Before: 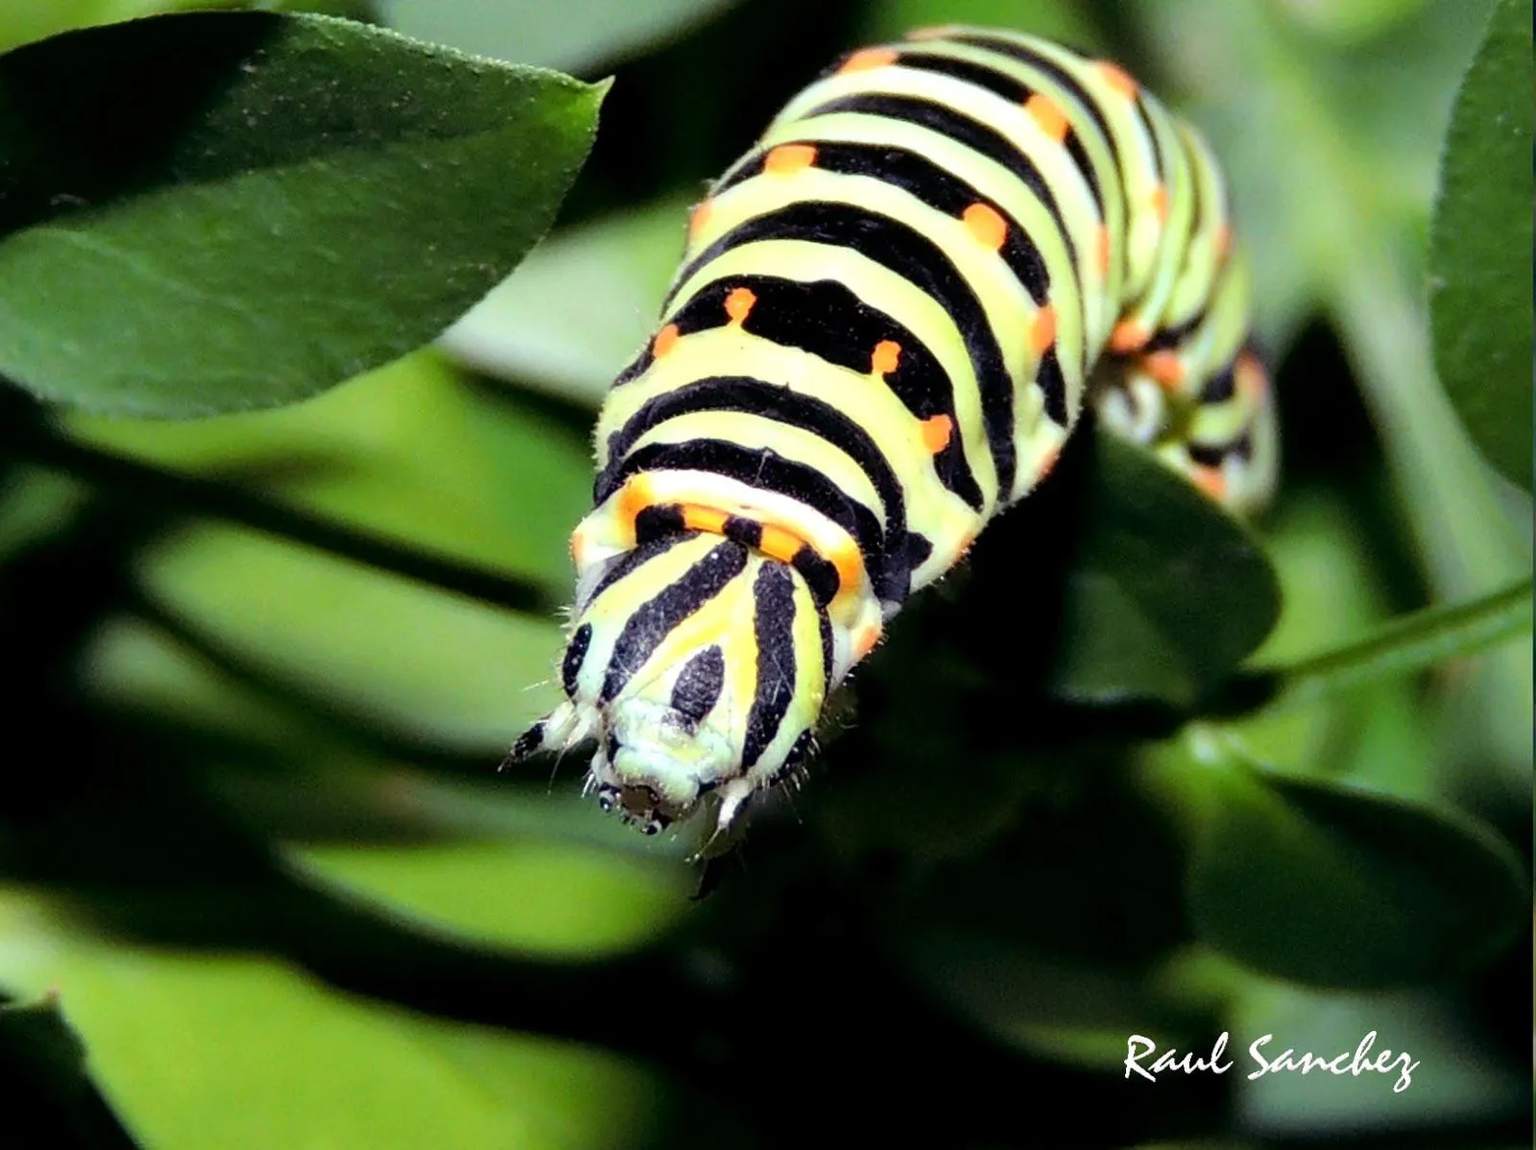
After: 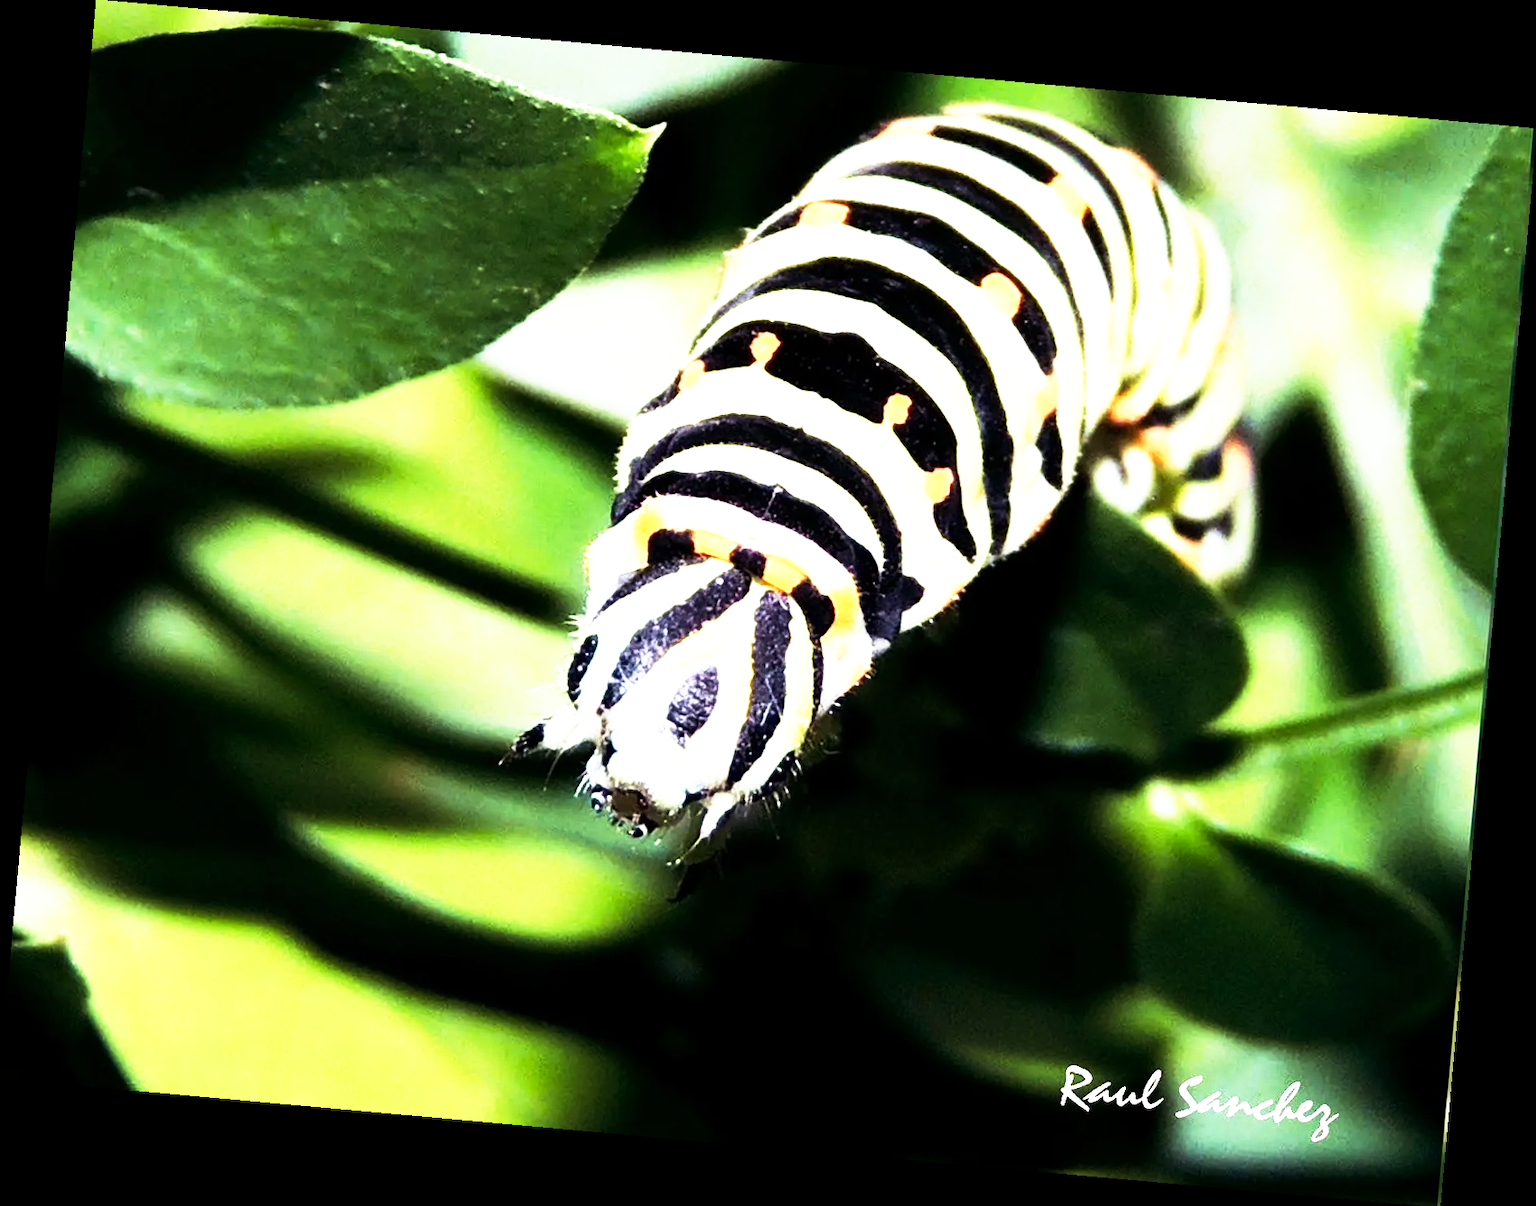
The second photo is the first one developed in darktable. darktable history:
rotate and perspective: rotation 5.12°, automatic cropping off
tone equalizer: -8 EV -1.08 EV, -7 EV -1.01 EV, -6 EV -0.867 EV, -5 EV -0.578 EV, -3 EV 0.578 EV, -2 EV 0.867 EV, -1 EV 1.01 EV, +0 EV 1.08 EV, edges refinement/feathering 500, mask exposure compensation -1.57 EV, preserve details no
velvia: on, module defaults
base curve: curves: ch0 [(0, 0) (0.495, 0.917) (1, 1)], preserve colors none
